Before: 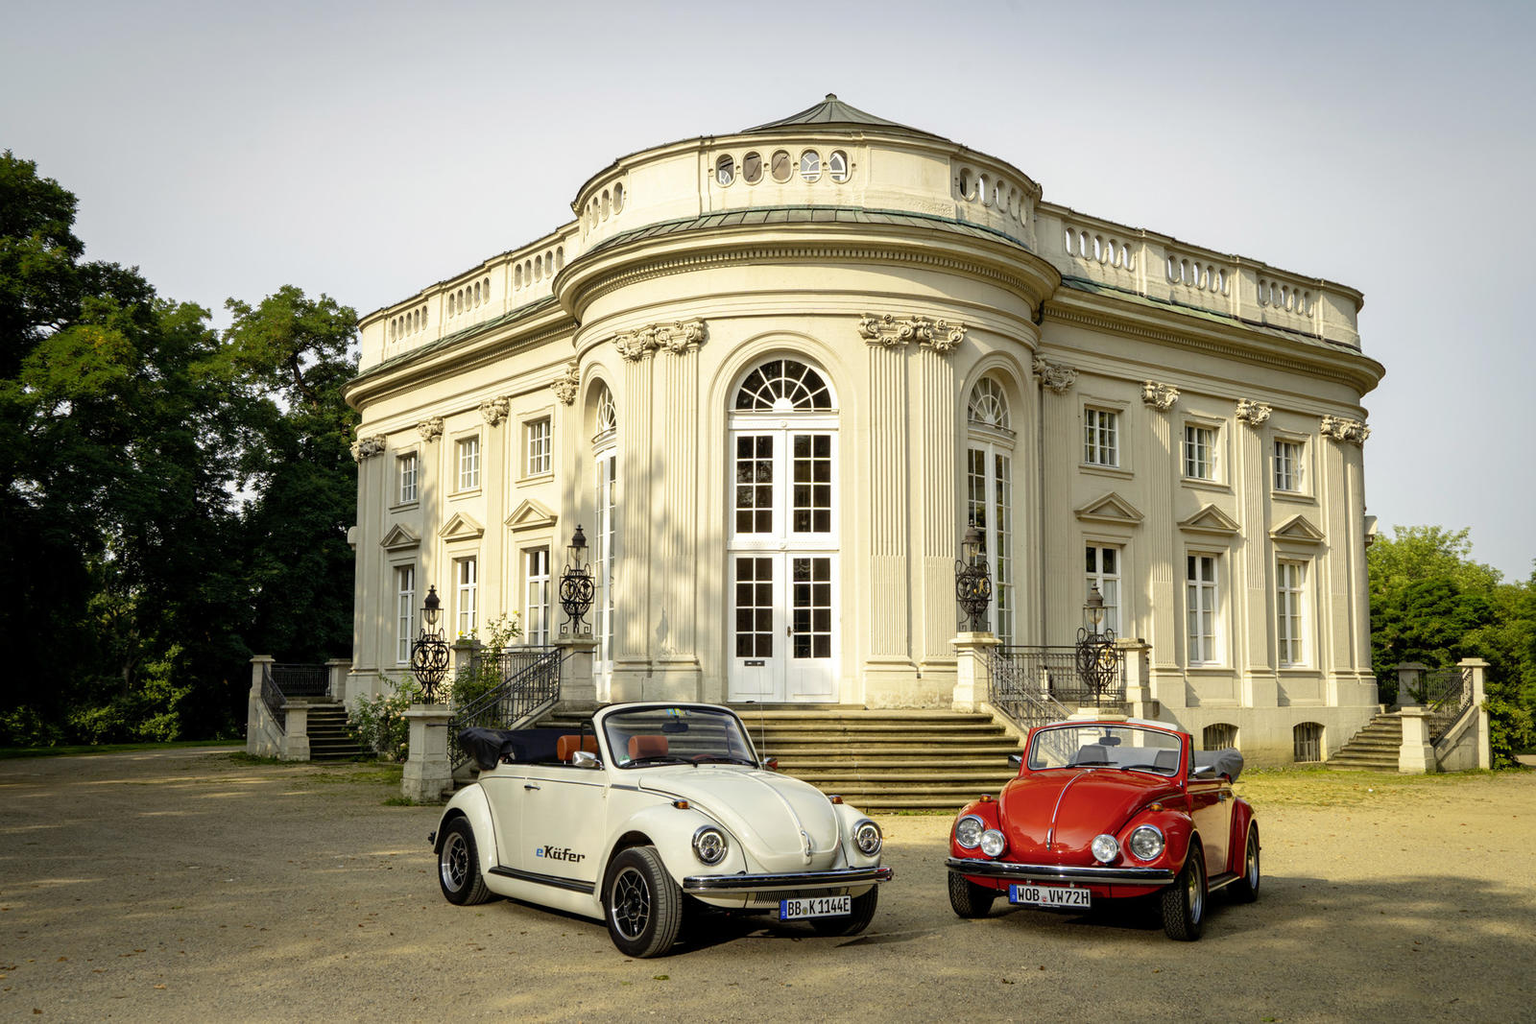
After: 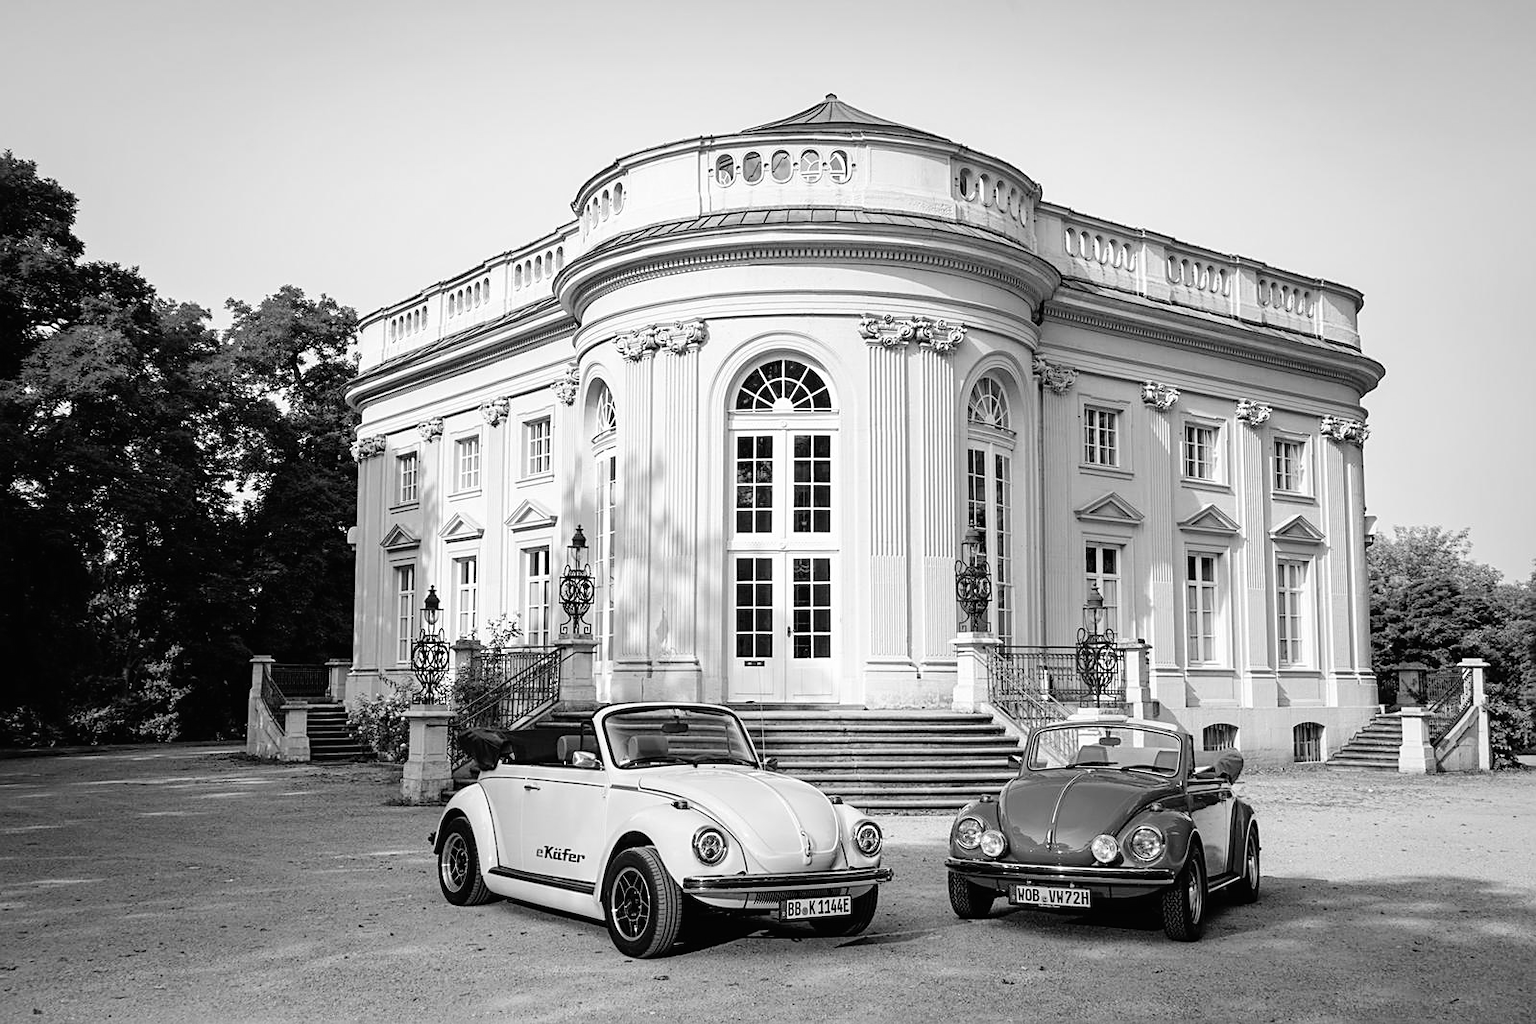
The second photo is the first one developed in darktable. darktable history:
shadows and highlights: radius 331.84, shadows 53.55, highlights -100, compress 94.63%, highlights color adjustment 73.23%, soften with gaussian
sharpen: on, module defaults
tone curve: curves: ch0 [(0, 0.01) (0.052, 0.045) (0.136, 0.133) (0.29, 0.332) (0.453, 0.531) (0.676, 0.751) (0.89, 0.919) (1, 1)]; ch1 [(0, 0) (0.094, 0.081) (0.285, 0.299) (0.385, 0.403) (0.446, 0.443) (0.495, 0.496) (0.544, 0.552) (0.589, 0.612) (0.722, 0.728) (1, 1)]; ch2 [(0, 0) (0.257, 0.217) (0.43, 0.421) (0.498, 0.507) (0.531, 0.544) (0.56, 0.579) (0.625, 0.642) (1, 1)], color space Lab, independent channels, preserve colors none
monochrome: a -6.99, b 35.61, size 1.4
